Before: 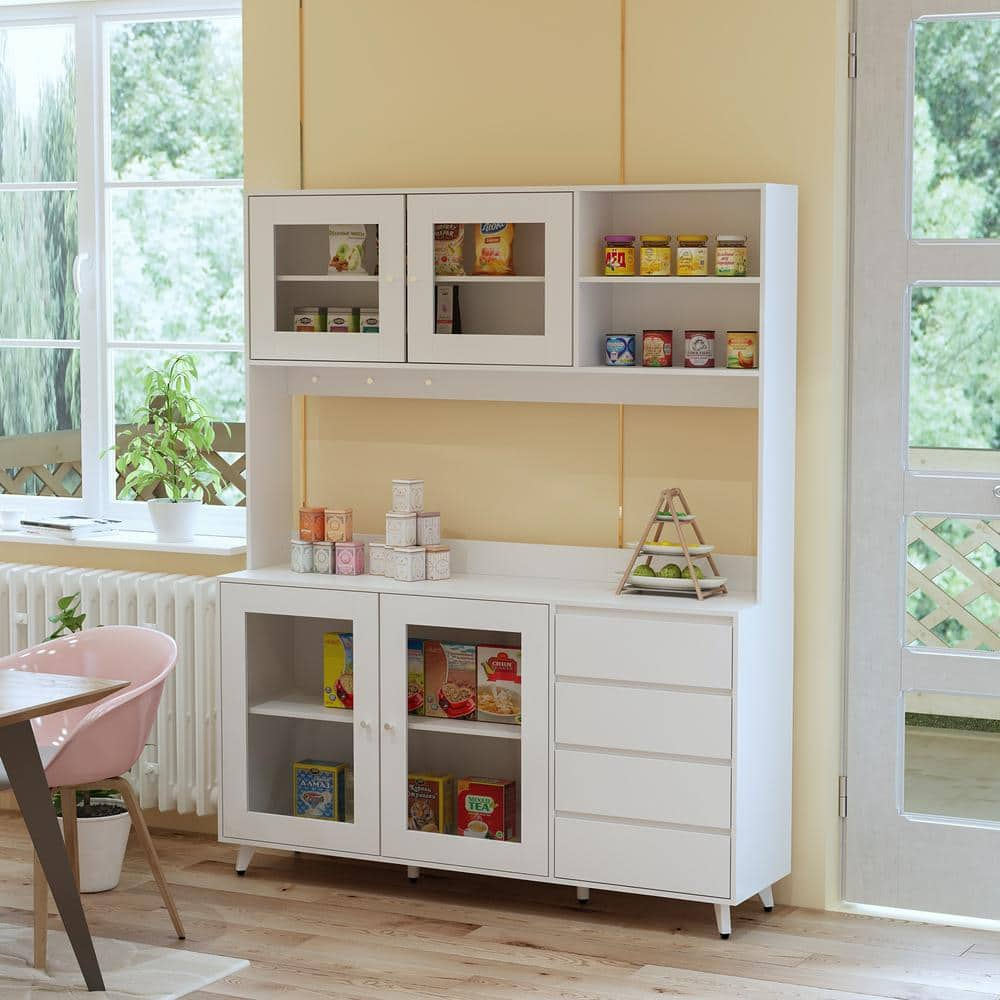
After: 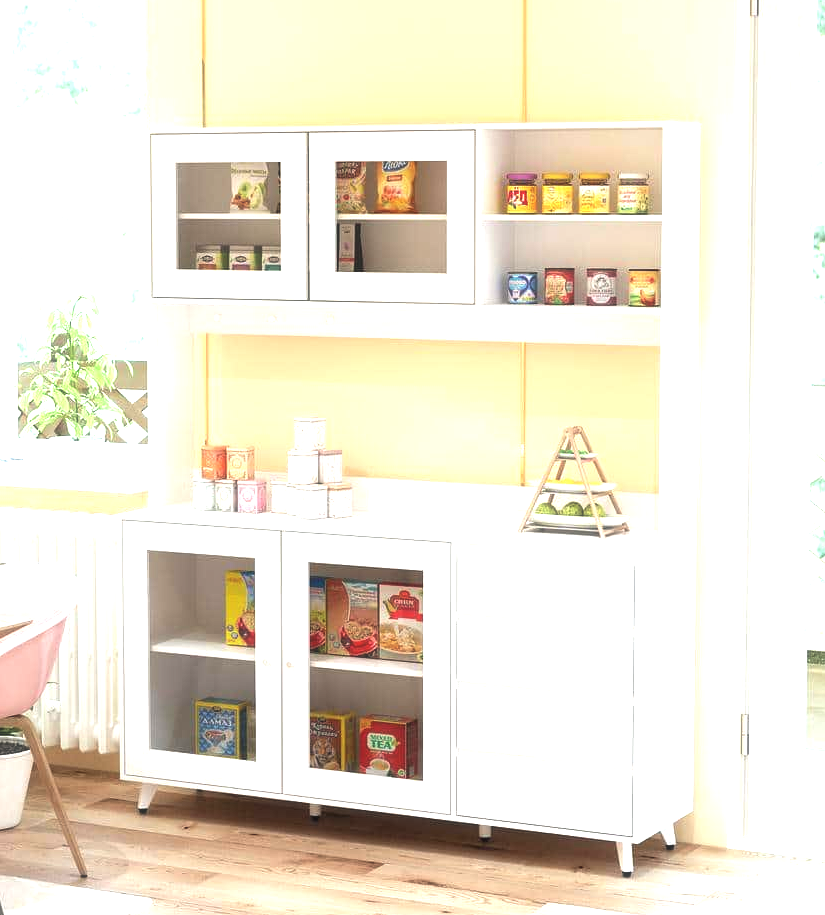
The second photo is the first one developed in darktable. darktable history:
crop: left 9.842%, top 6.206%, right 7.2%, bottom 2.127%
base curve: curves: ch0 [(0, 0) (0.303, 0.277) (1, 1)], preserve colors none
haze removal: strength -0.103, compatibility mode true, adaptive false
exposure: exposure 1.476 EV, compensate highlight preservation false
